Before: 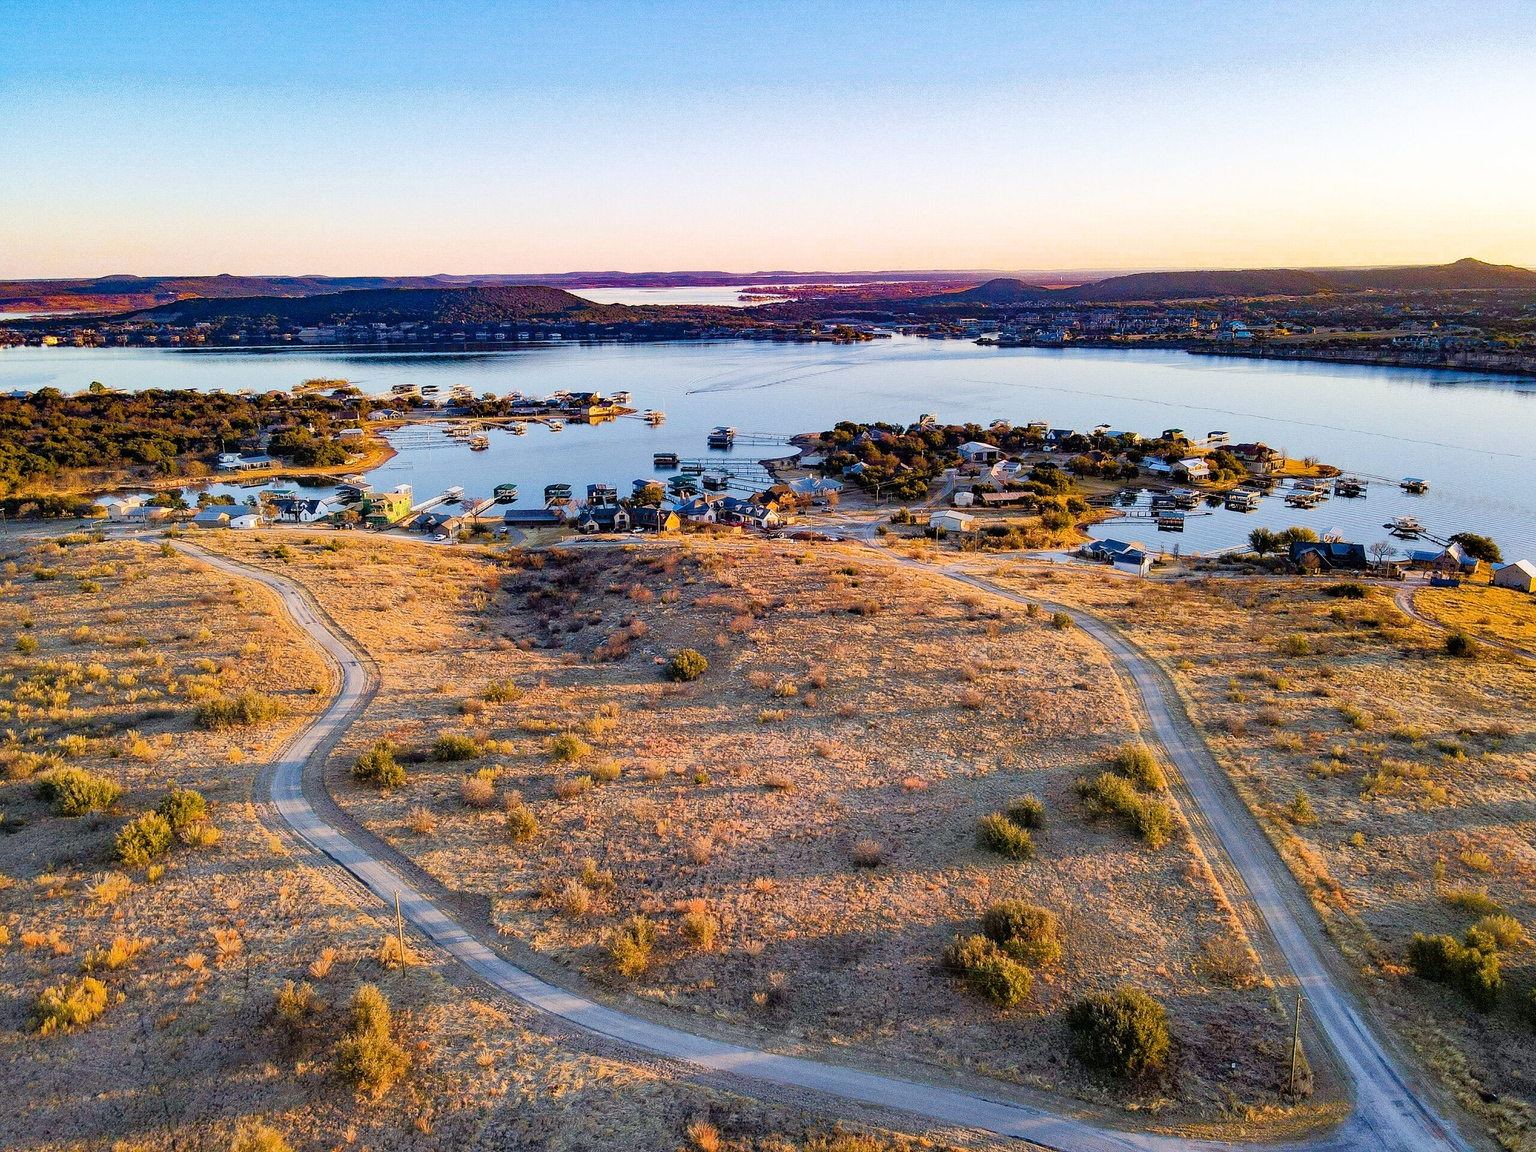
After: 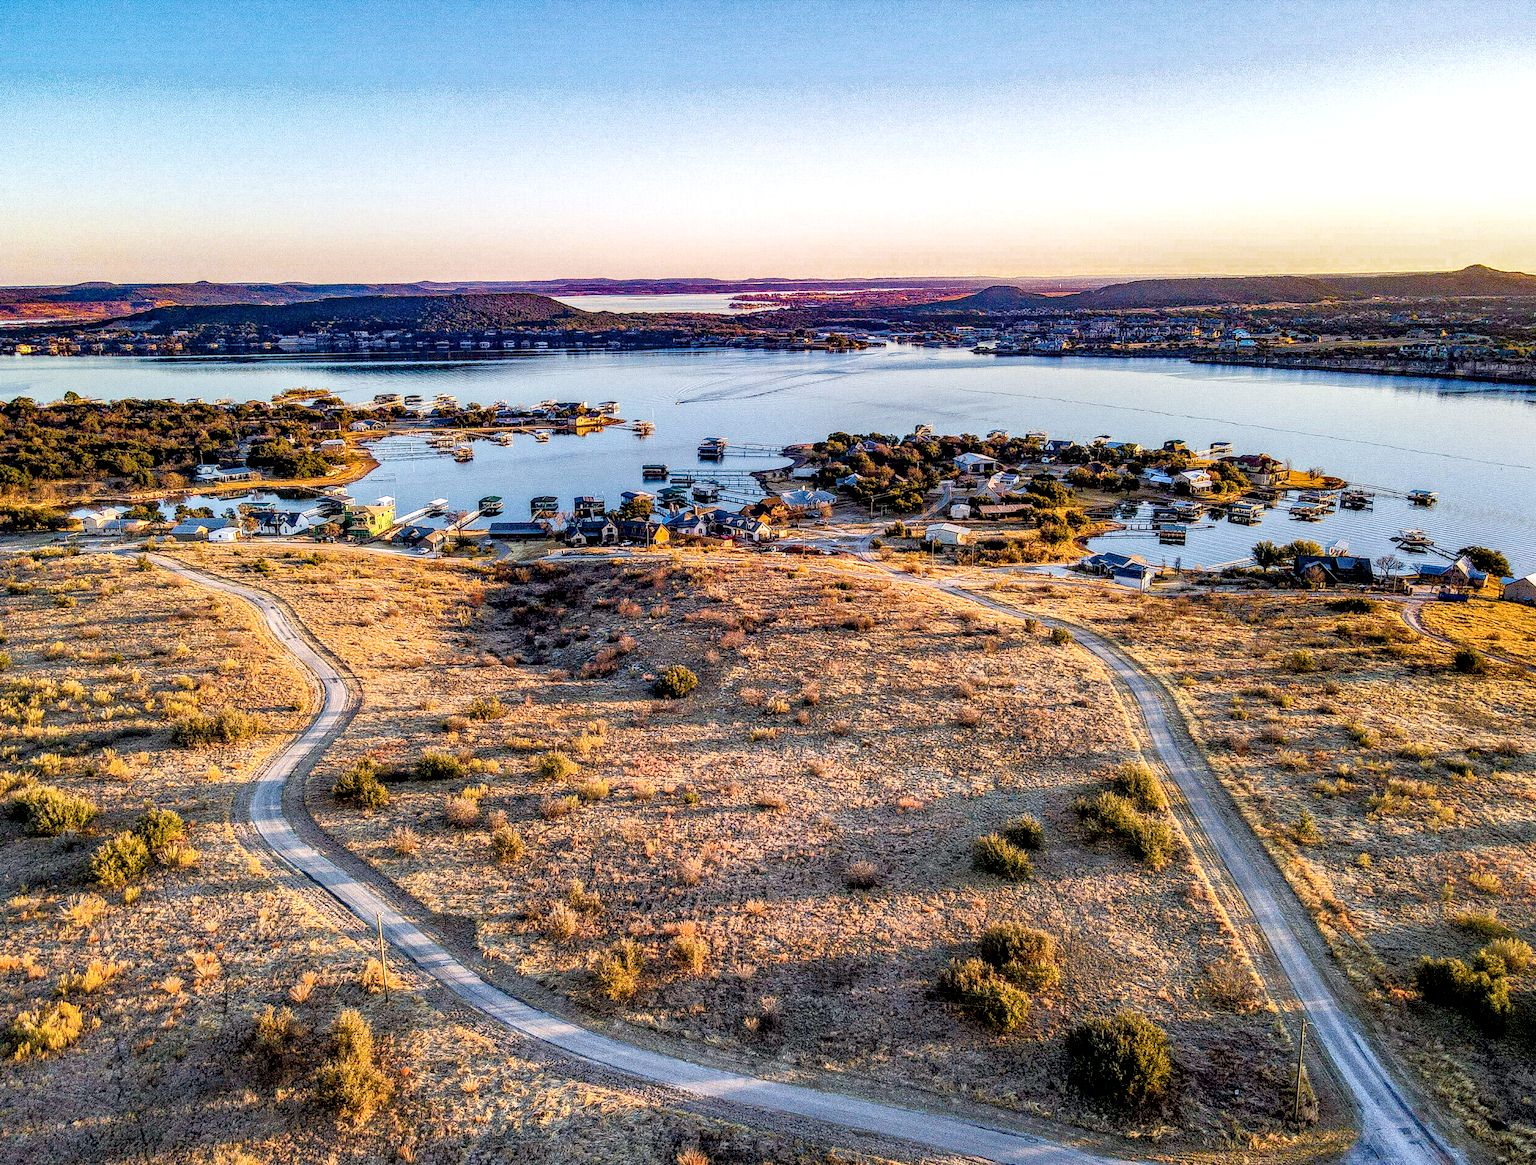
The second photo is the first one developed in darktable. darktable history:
crop and rotate: left 1.774%, right 0.633%, bottom 1.28%
local contrast: highlights 0%, shadows 0%, detail 182%
